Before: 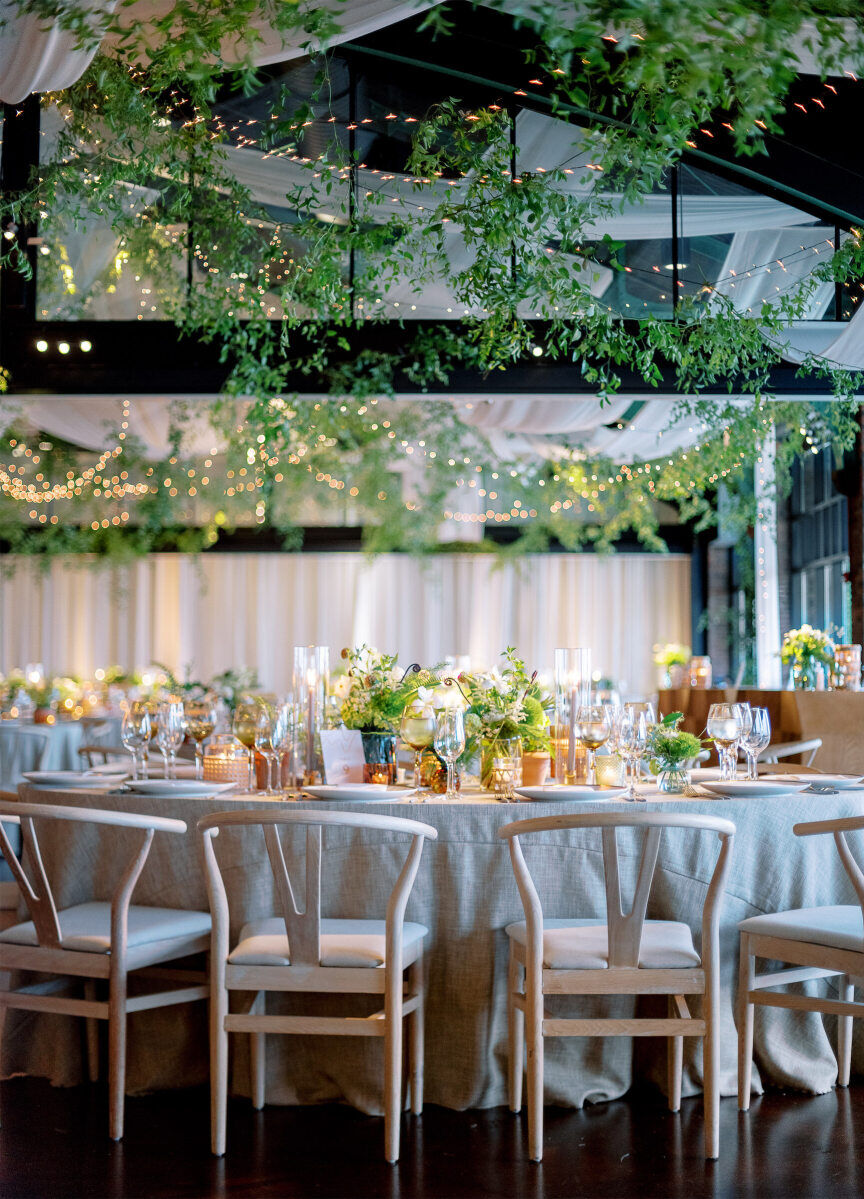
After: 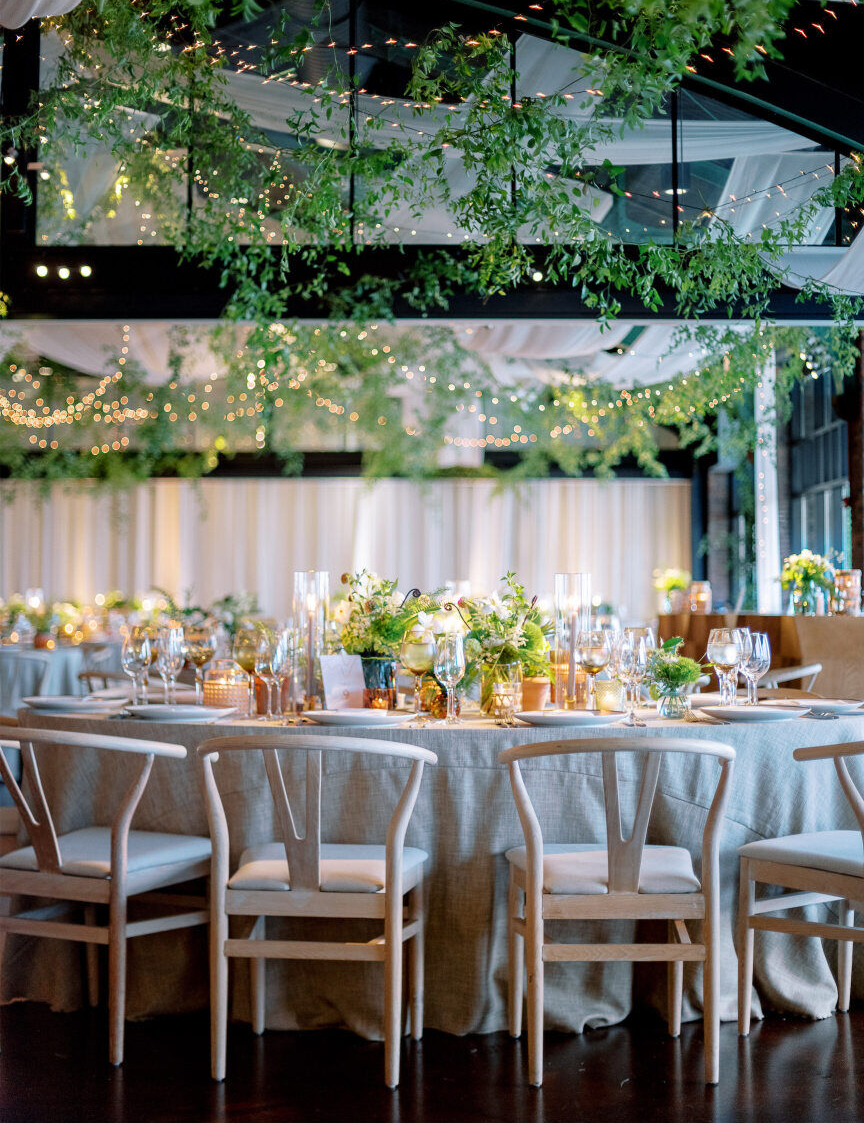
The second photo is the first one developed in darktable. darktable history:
crop and rotate: top 6.267%
